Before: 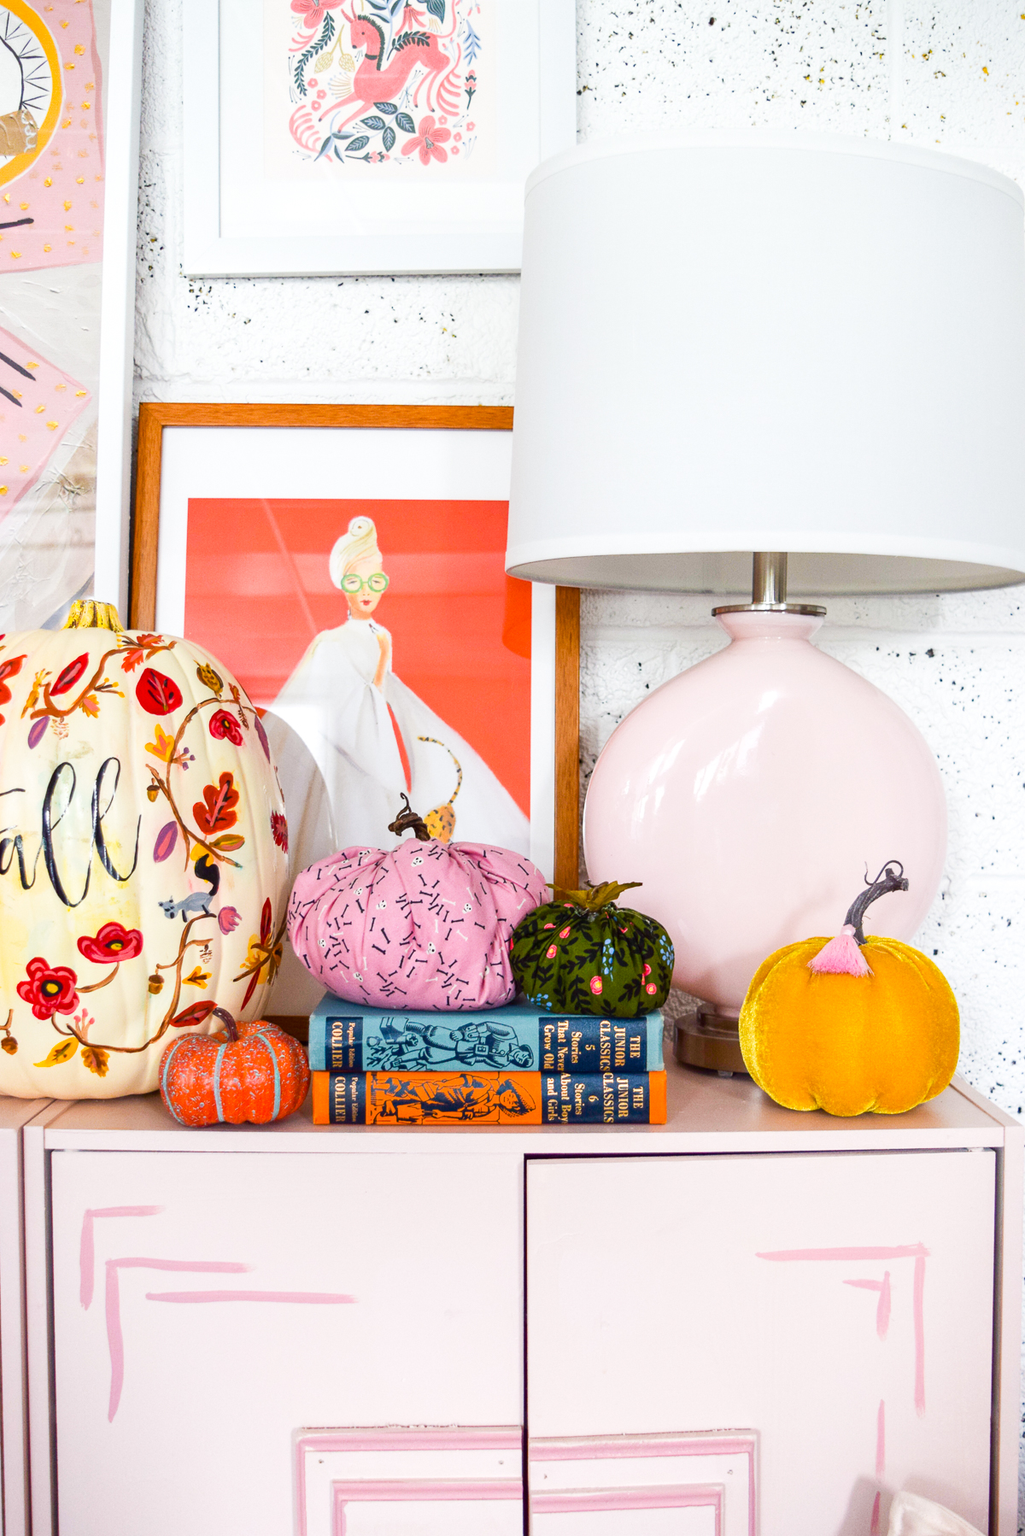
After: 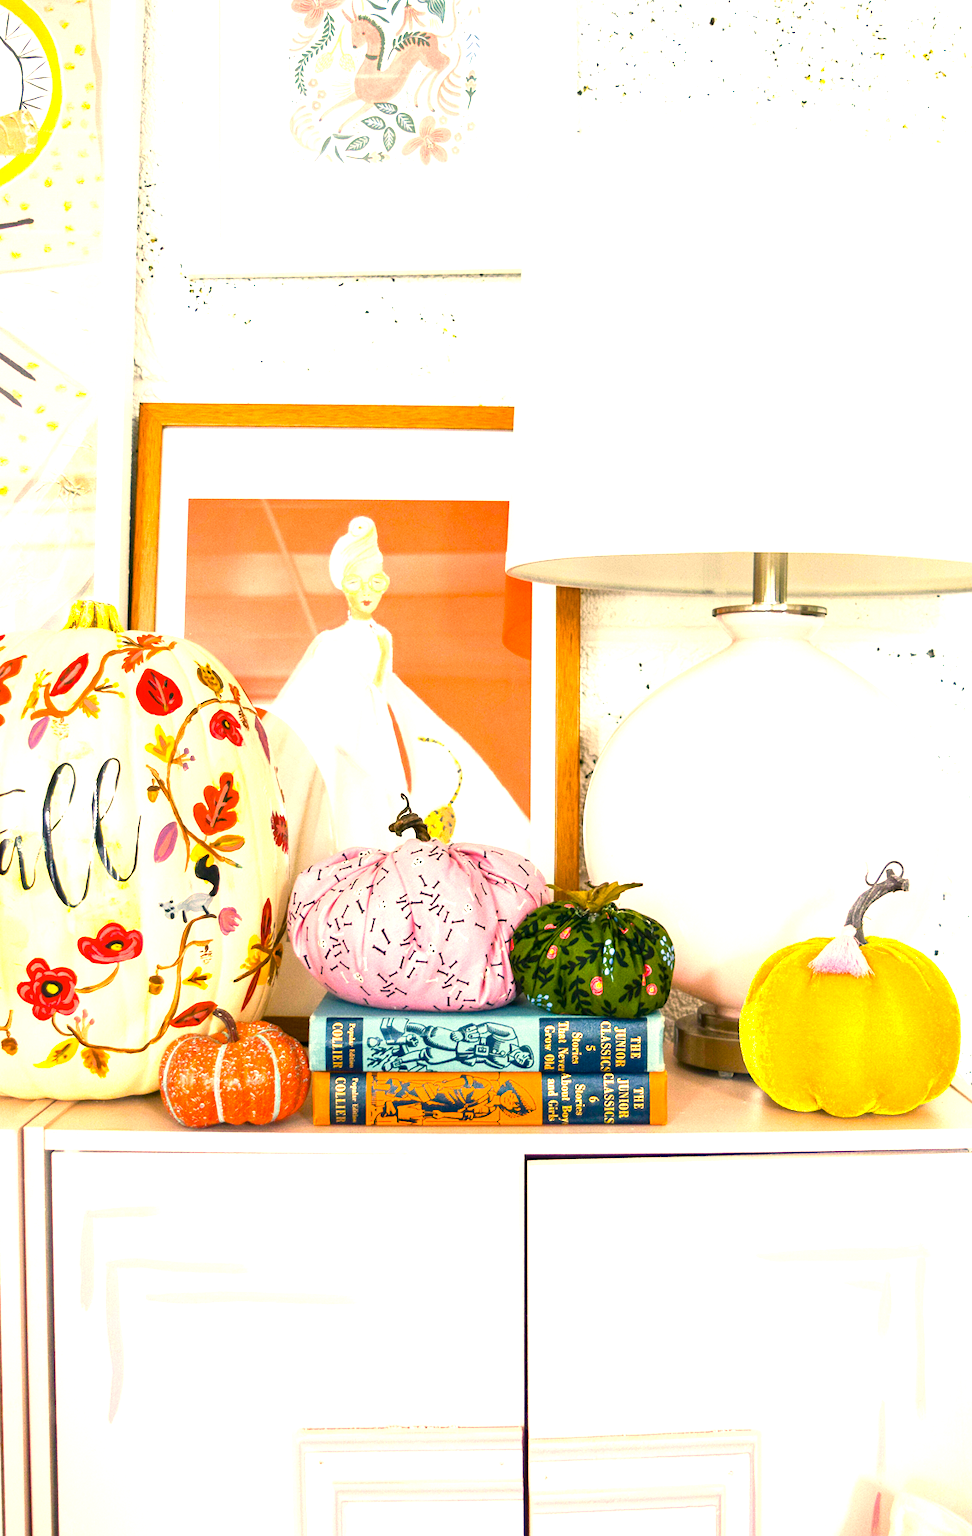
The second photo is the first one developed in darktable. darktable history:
exposure: black level correction 0.001, exposure 1.048 EV, compensate highlight preservation false
crop and rotate: left 0%, right 5.147%
color correction: highlights a* 4.67, highlights b* 24.1, shadows a* -15.7, shadows b* 3.95
